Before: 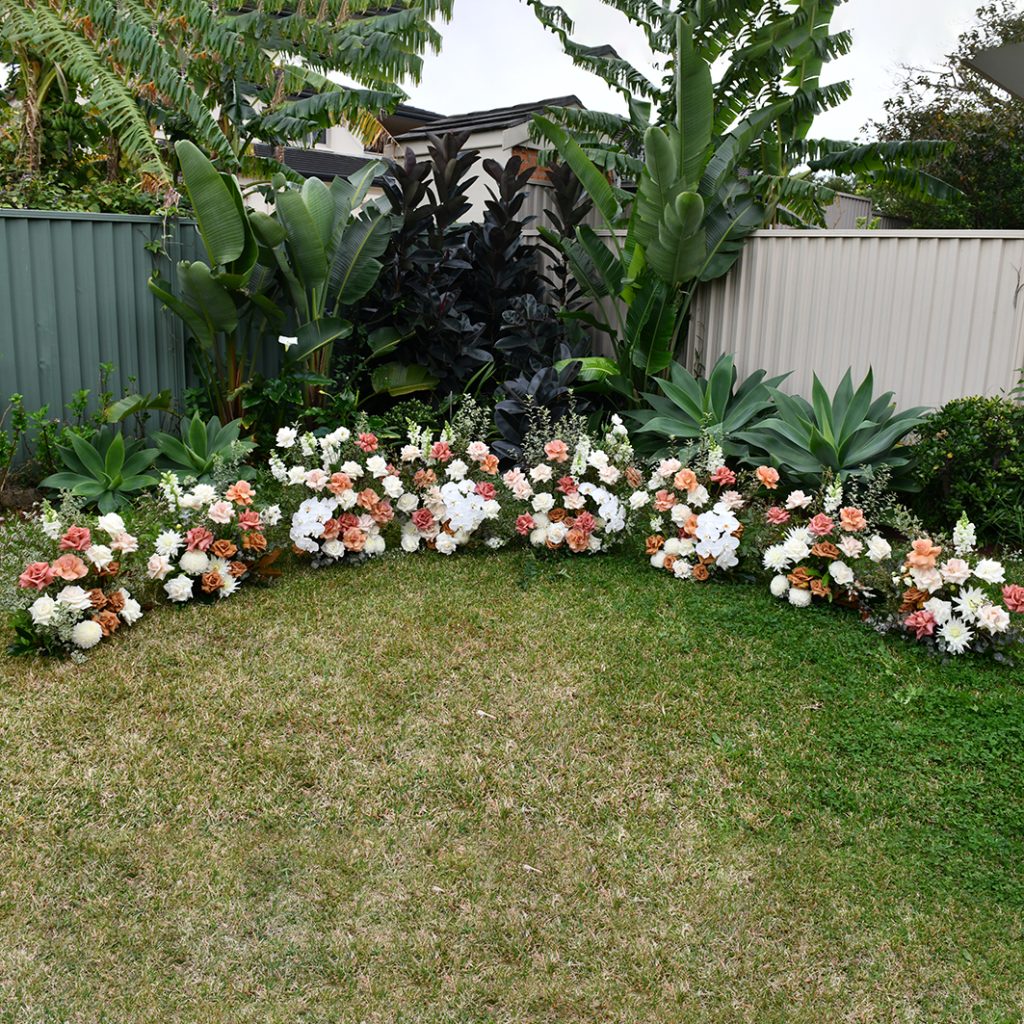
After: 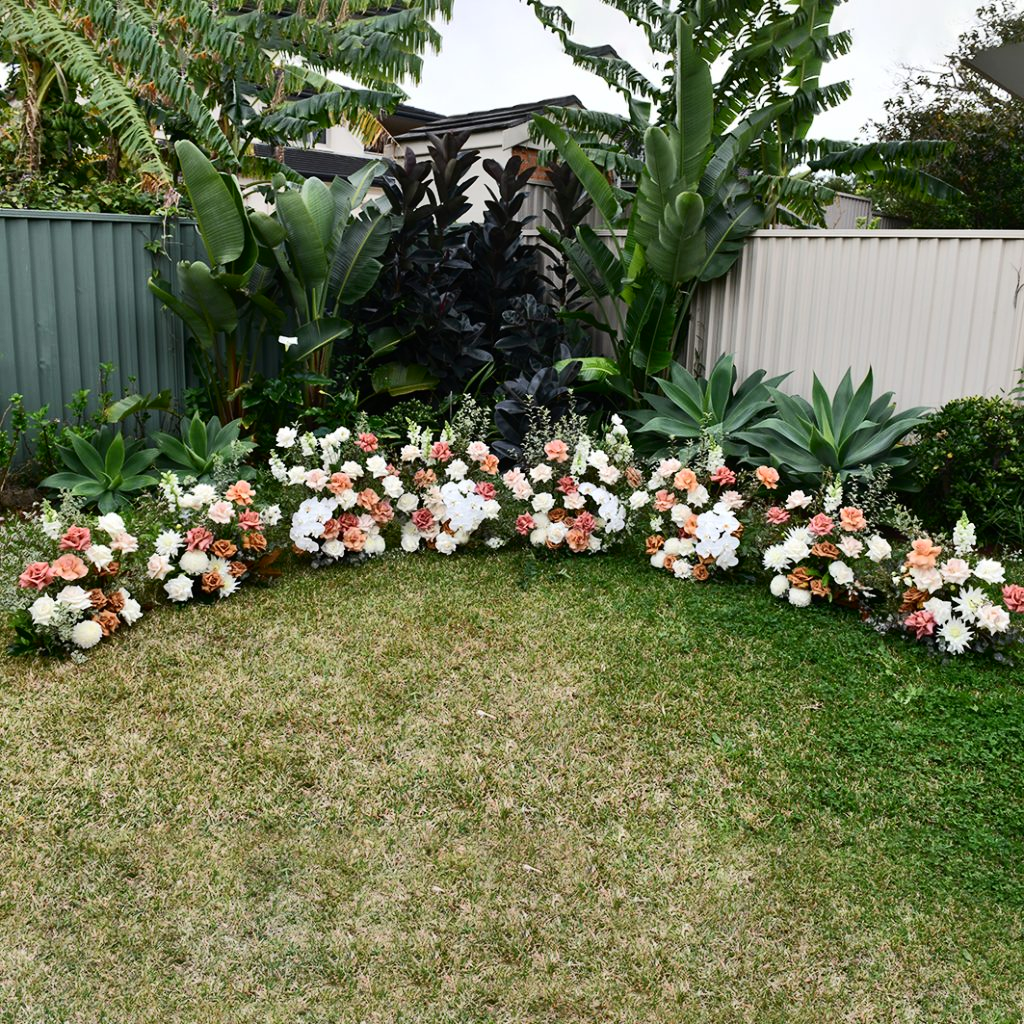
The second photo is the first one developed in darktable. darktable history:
tone curve: curves: ch0 [(0, 0) (0.003, 0.005) (0.011, 0.011) (0.025, 0.022) (0.044, 0.035) (0.069, 0.051) (0.1, 0.073) (0.136, 0.106) (0.177, 0.147) (0.224, 0.195) (0.277, 0.253) (0.335, 0.315) (0.399, 0.388) (0.468, 0.488) (0.543, 0.586) (0.623, 0.685) (0.709, 0.764) (0.801, 0.838) (0.898, 0.908) (1, 1)], color space Lab, independent channels, preserve colors none
